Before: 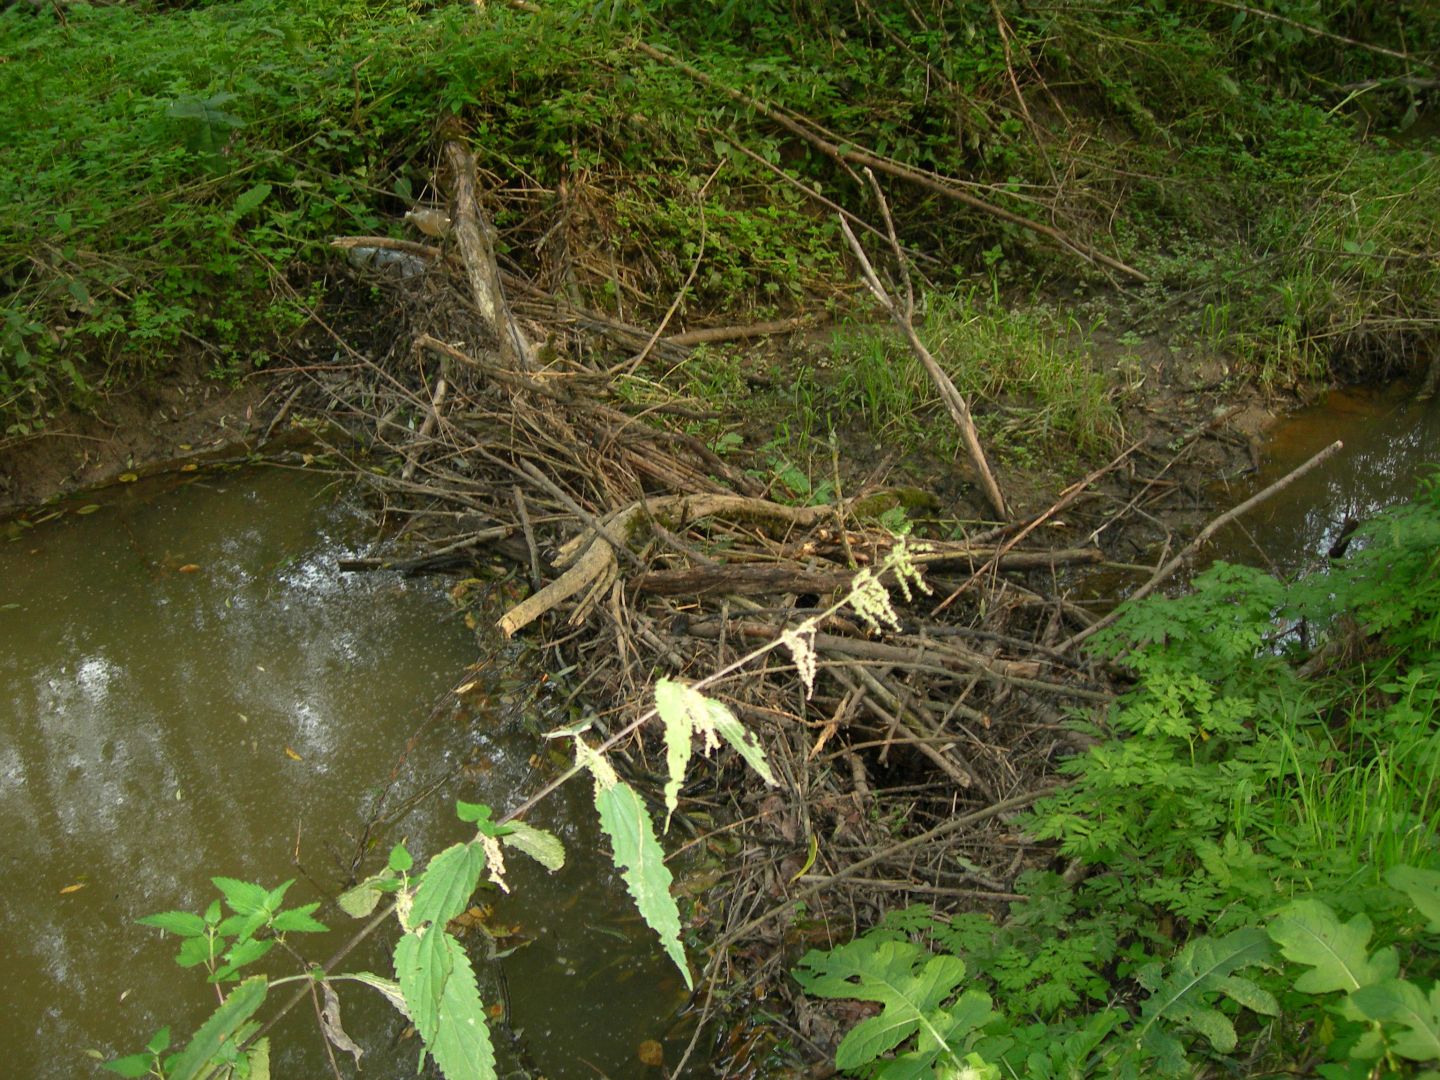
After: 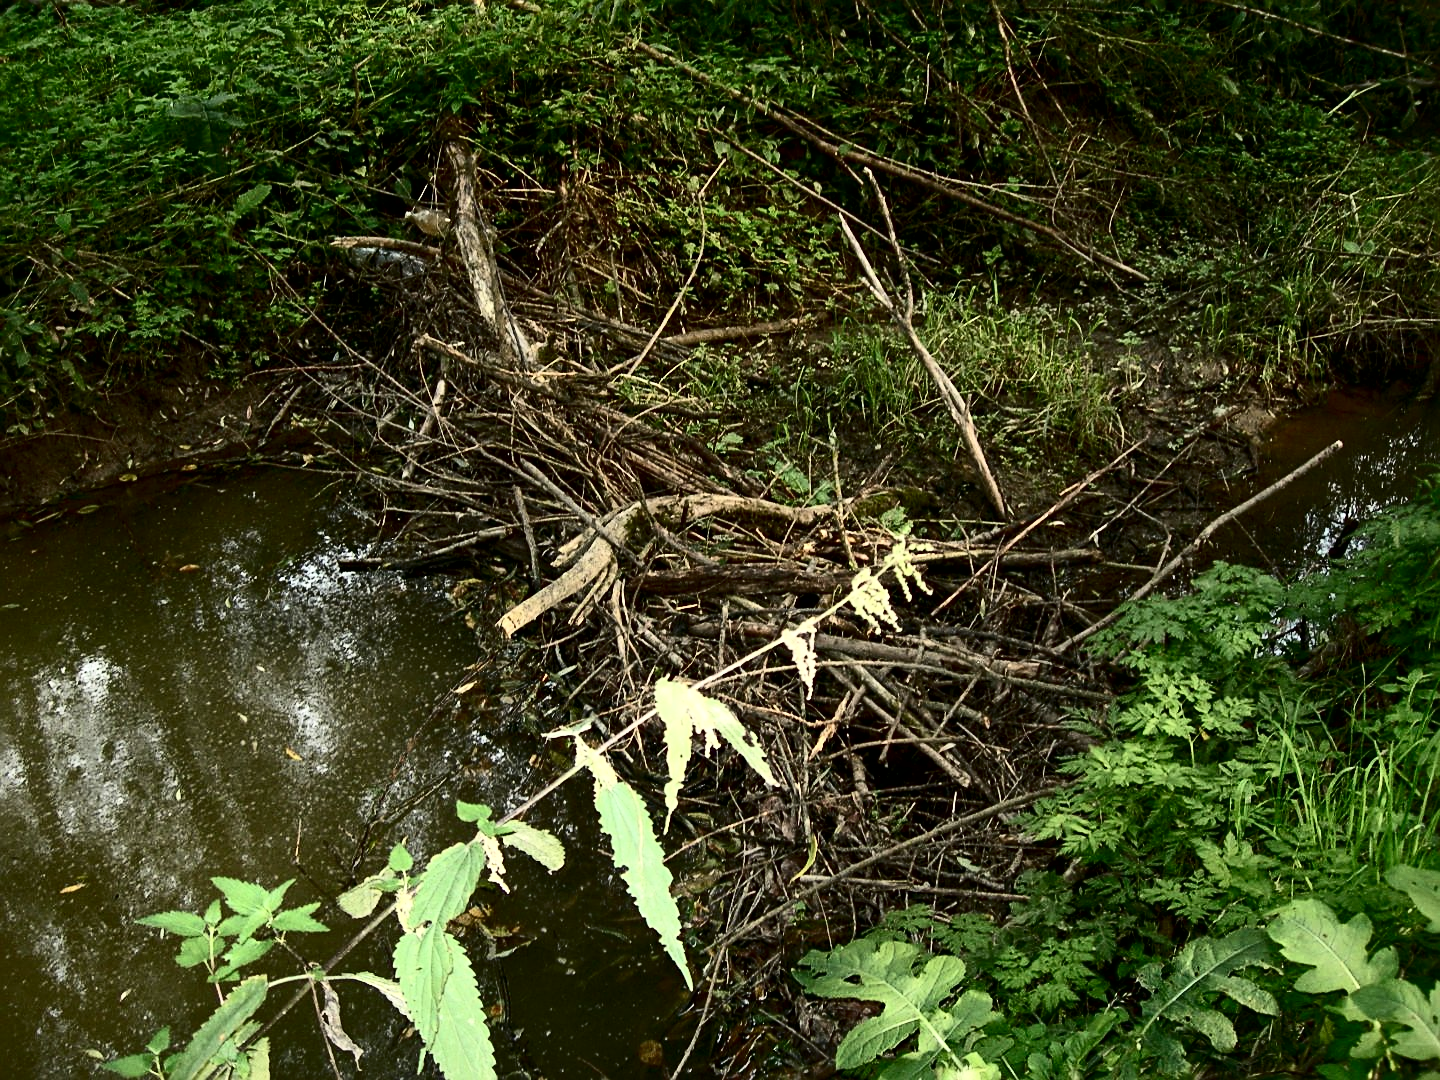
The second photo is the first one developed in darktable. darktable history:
sharpen: on, module defaults
exposure: compensate highlight preservation false
tone equalizer: smoothing diameter 24.88%, edges refinement/feathering 9.37, preserve details guided filter
local contrast: mode bilateral grid, contrast 20, coarseness 50, detail 132%, midtone range 0.2
contrast brightness saturation: contrast 0.497, saturation -0.097
